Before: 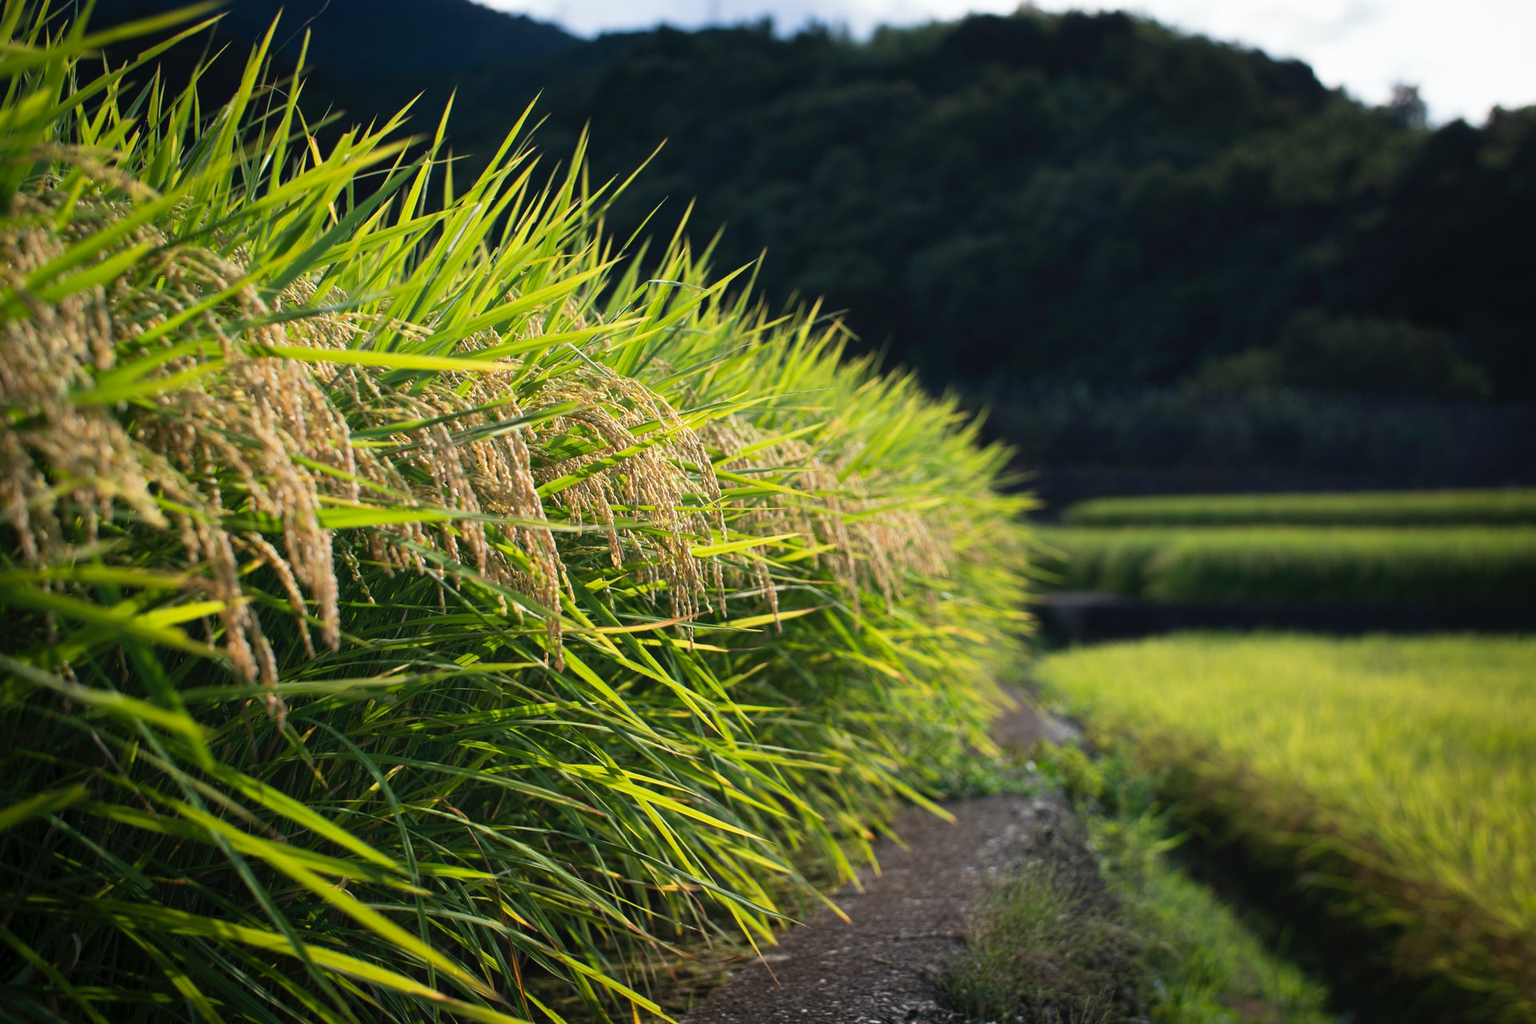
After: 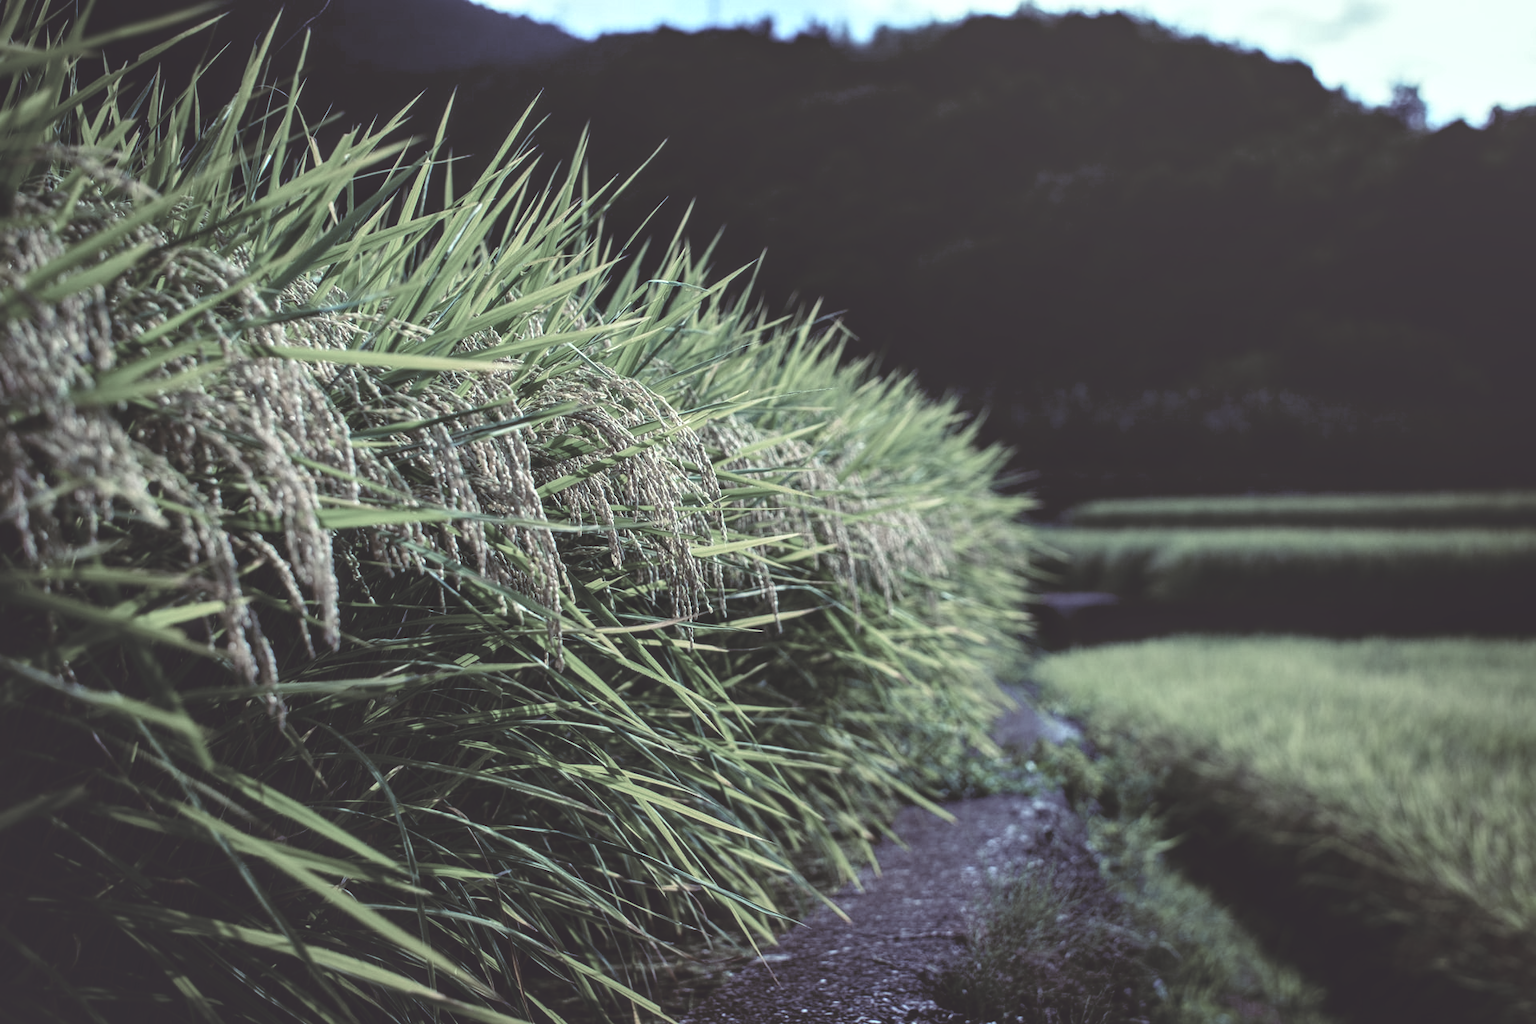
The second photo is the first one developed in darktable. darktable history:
local contrast: highlights 61%, detail 143%, midtone range 0.428
color balance: lift [1, 1.015, 1.004, 0.985], gamma [1, 0.958, 0.971, 1.042], gain [1, 0.956, 0.977, 1.044]
rgb curve: curves: ch0 [(0, 0.186) (0.314, 0.284) (0.576, 0.466) (0.805, 0.691) (0.936, 0.886)]; ch1 [(0, 0.186) (0.314, 0.284) (0.581, 0.534) (0.771, 0.746) (0.936, 0.958)]; ch2 [(0, 0.216) (0.275, 0.39) (1, 1)], mode RGB, independent channels, compensate middle gray true, preserve colors none
white balance: red 1.011, blue 0.982
shadows and highlights: shadows 20.91, highlights -35.45, soften with gaussian
color zones: curves: ch0 [(0, 0.613) (0.01, 0.613) (0.245, 0.448) (0.498, 0.529) (0.642, 0.665) (0.879, 0.777) (0.99, 0.613)]; ch1 [(0, 0.272) (0.219, 0.127) (0.724, 0.346)]
